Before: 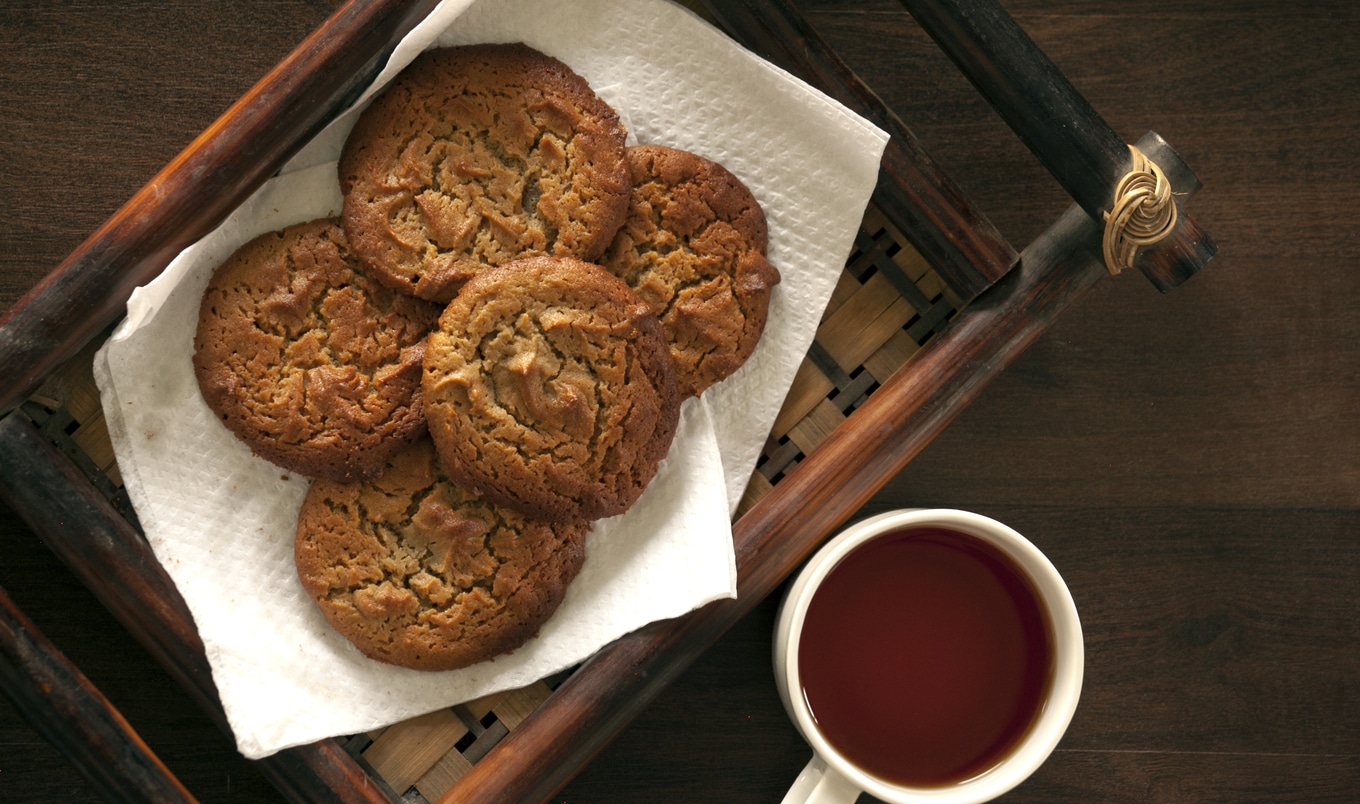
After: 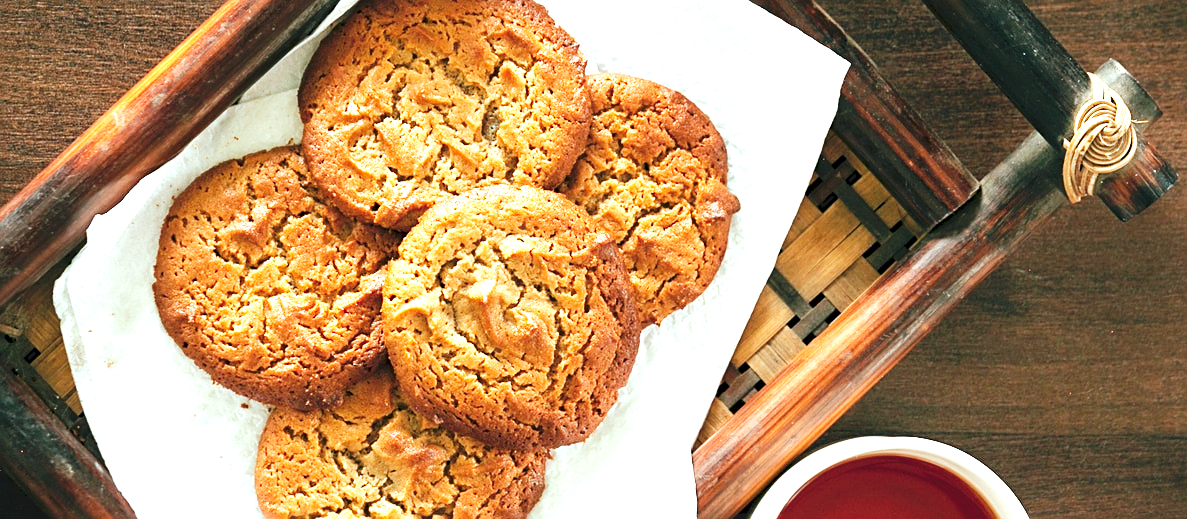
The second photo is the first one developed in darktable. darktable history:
tone curve: curves: ch0 [(0, 0) (0.003, 0.072) (0.011, 0.077) (0.025, 0.082) (0.044, 0.094) (0.069, 0.106) (0.1, 0.125) (0.136, 0.145) (0.177, 0.173) (0.224, 0.216) (0.277, 0.281) (0.335, 0.356) (0.399, 0.436) (0.468, 0.53) (0.543, 0.629) (0.623, 0.724) (0.709, 0.808) (0.801, 0.88) (0.898, 0.941) (1, 1)], preserve colors none
exposure: black level correction 0, exposure 1.741 EV, compensate exposure bias true, compensate highlight preservation false
sharpen: on, module defaults
color correction: highlights a* -10.04, highlights b* -10.37
crop: left 3.015%, top 8.969%, right 9.647%, bottom 26.457%
